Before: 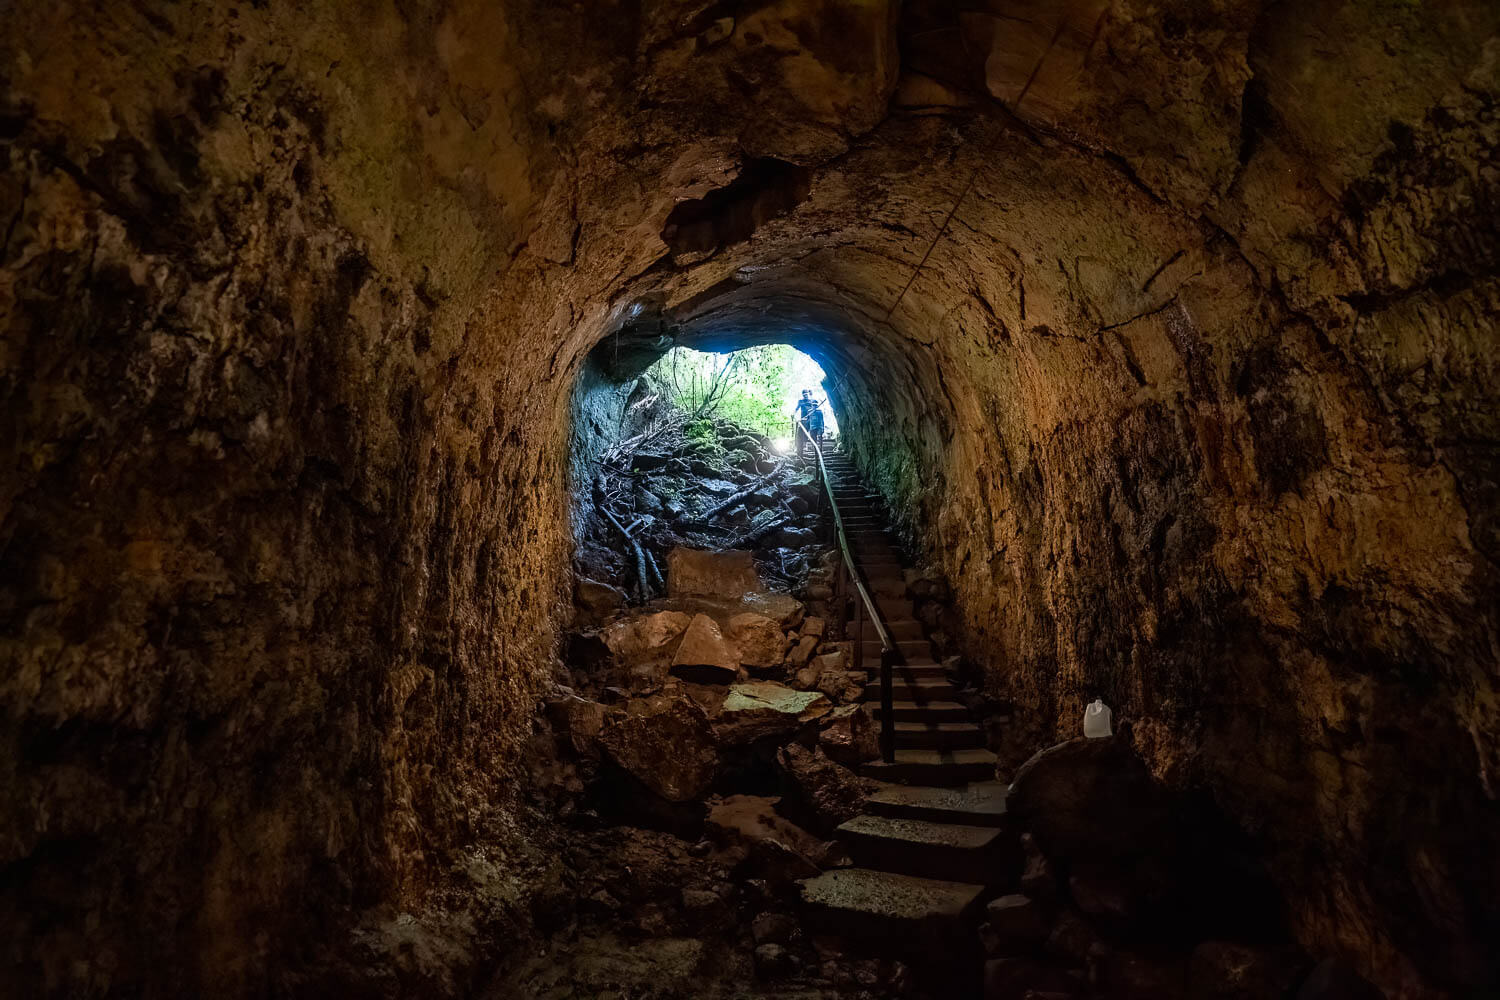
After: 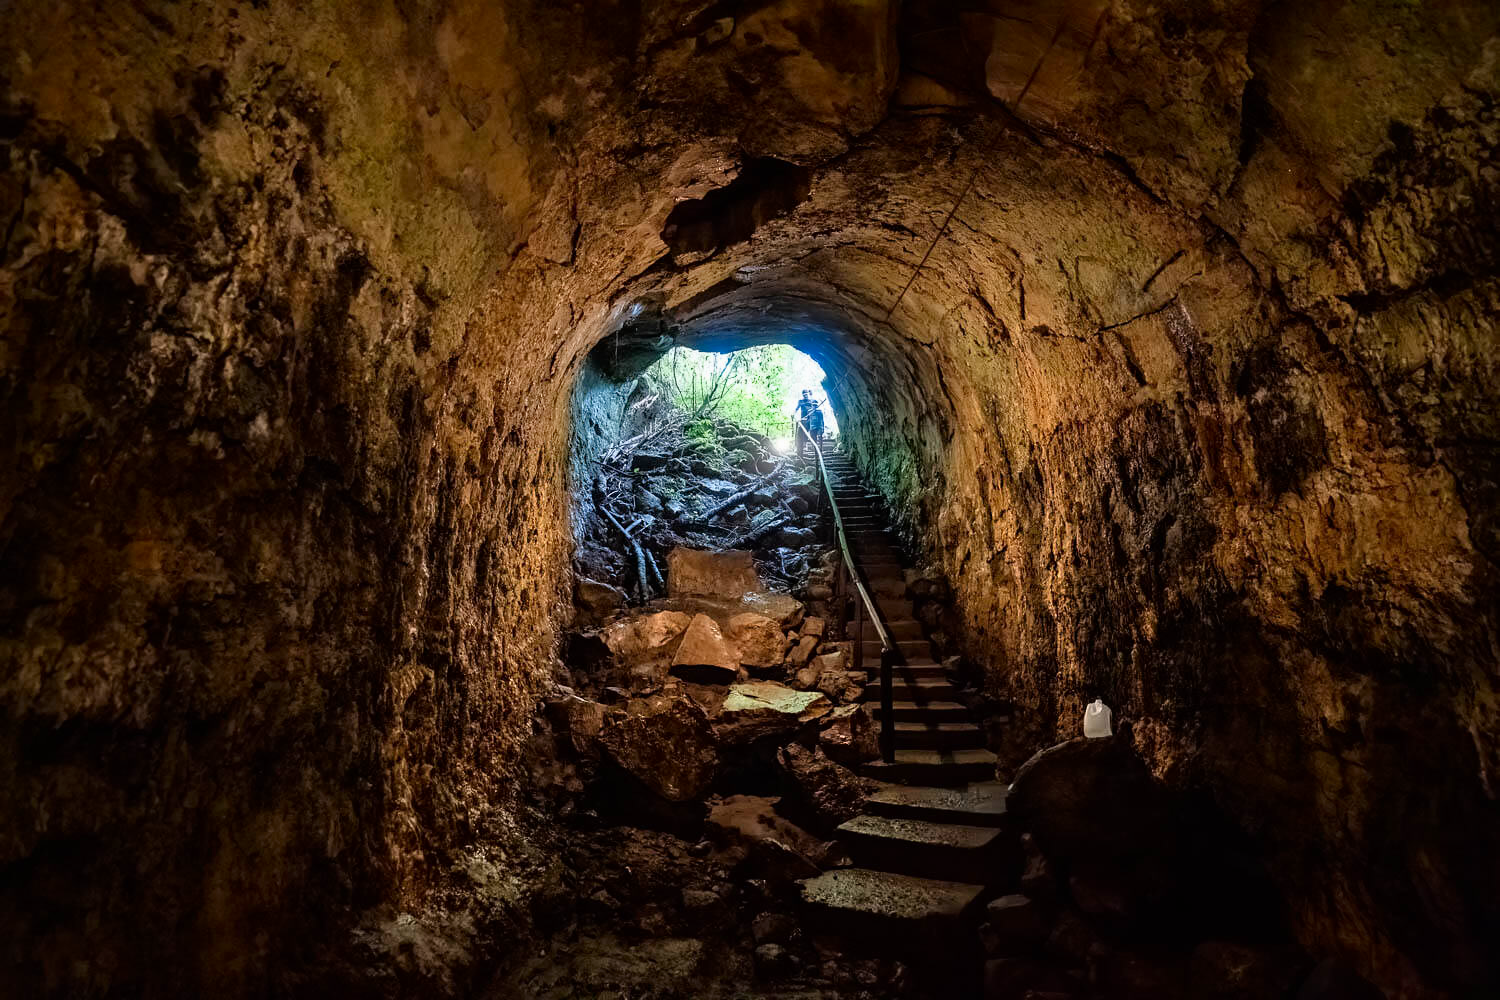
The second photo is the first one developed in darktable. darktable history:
tone equalizer: -7 EV 0.144 EV, -6 EV 0.586 EV, -5 EV 1.18 EV, -4 EV 1.33 EV, -3 EV 1.18 EV, -2 EV 0.6 EV, -1 EV 0.149 EV
contrast brightness saturation: contrast 0.143
base curve: curves: ch0 [(0, 0) (0.297, 0.298) (1, 1)], preserve colors none
exposure: exposure -0.066 EV, compensate highlight preservation false
